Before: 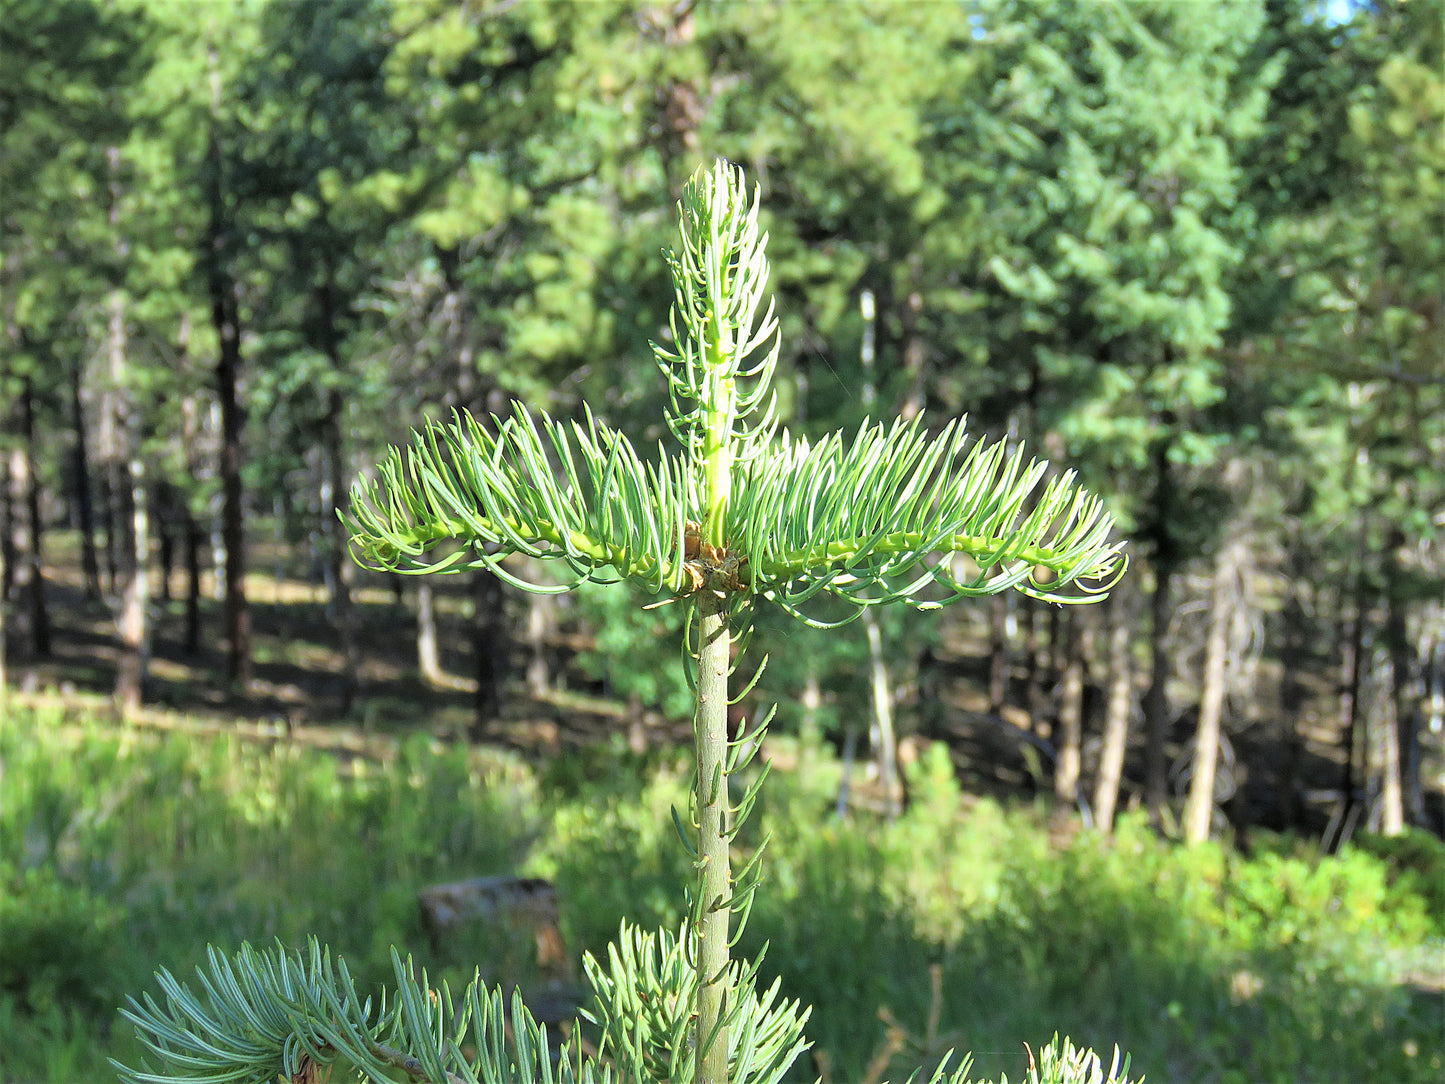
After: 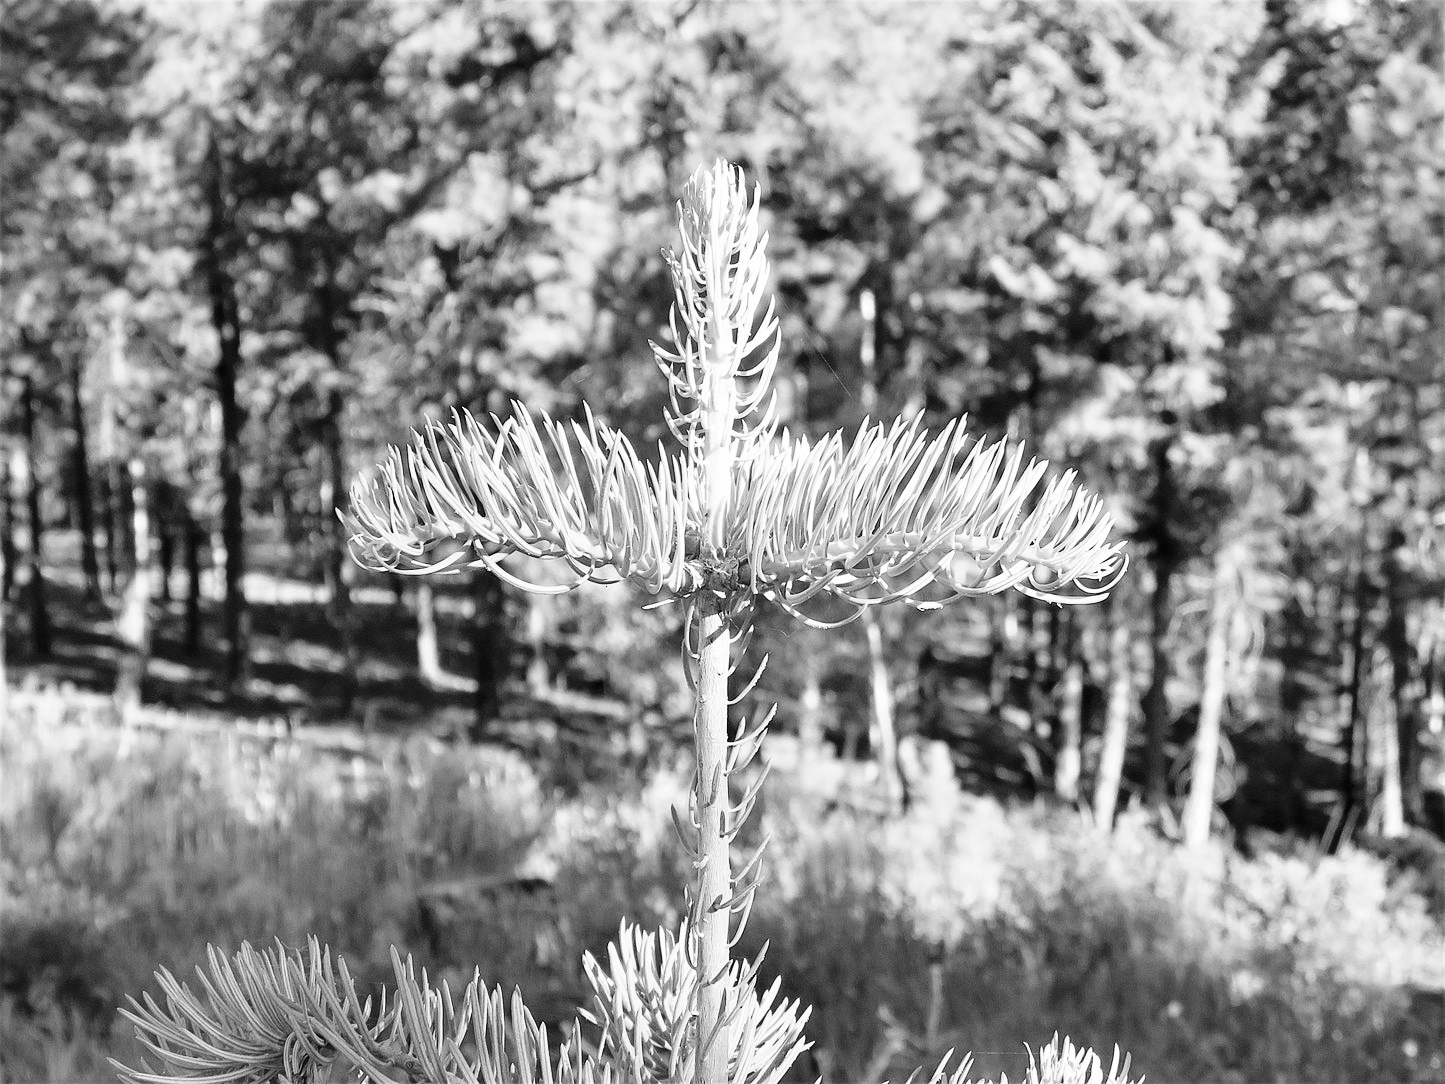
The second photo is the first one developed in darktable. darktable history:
base curve: curves: ch0 [(0, 0) (0.032, 0.025) (0.121, 0.166) (0.206, 0.329) (0.605, 0.79) (1, 1)], preserve colors none
contrast brightness saturation: saturation -1
